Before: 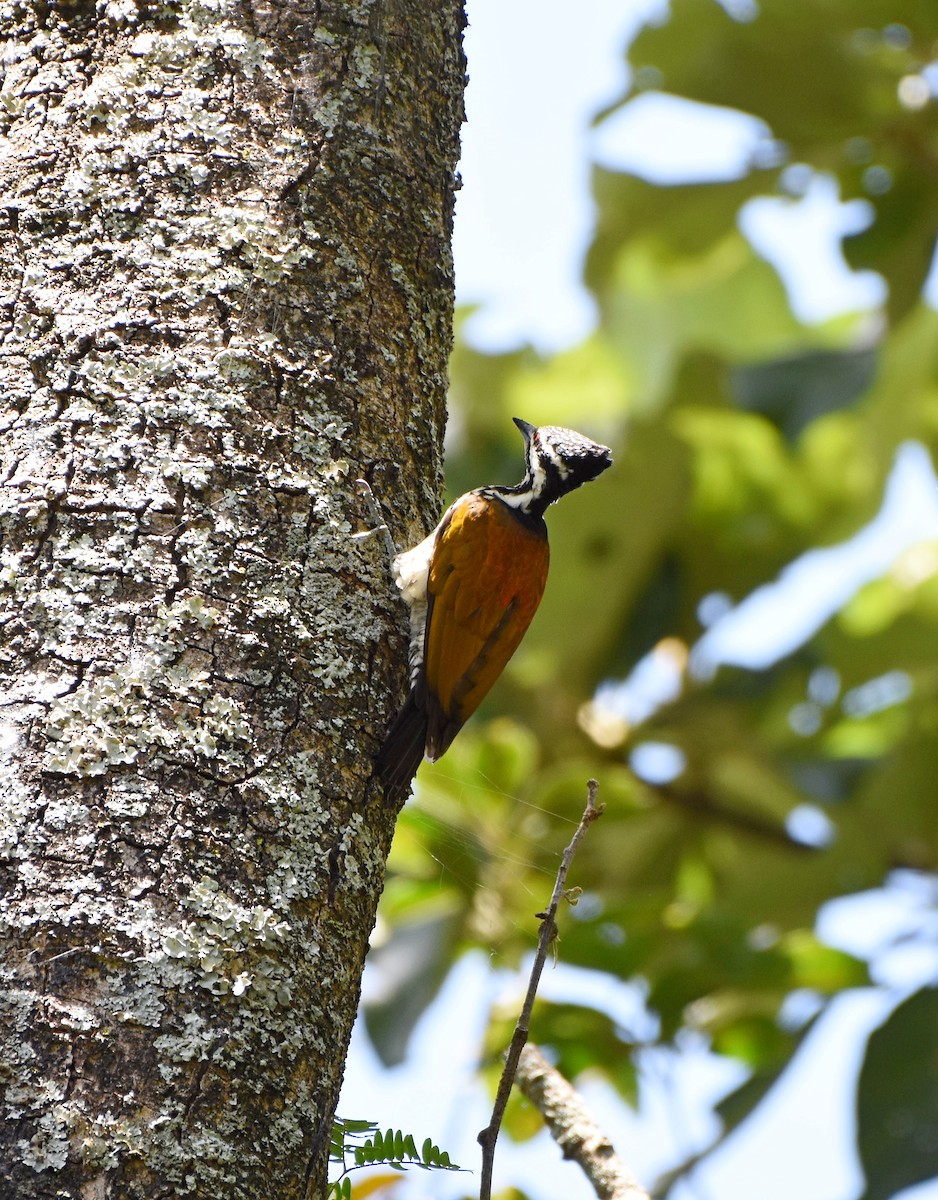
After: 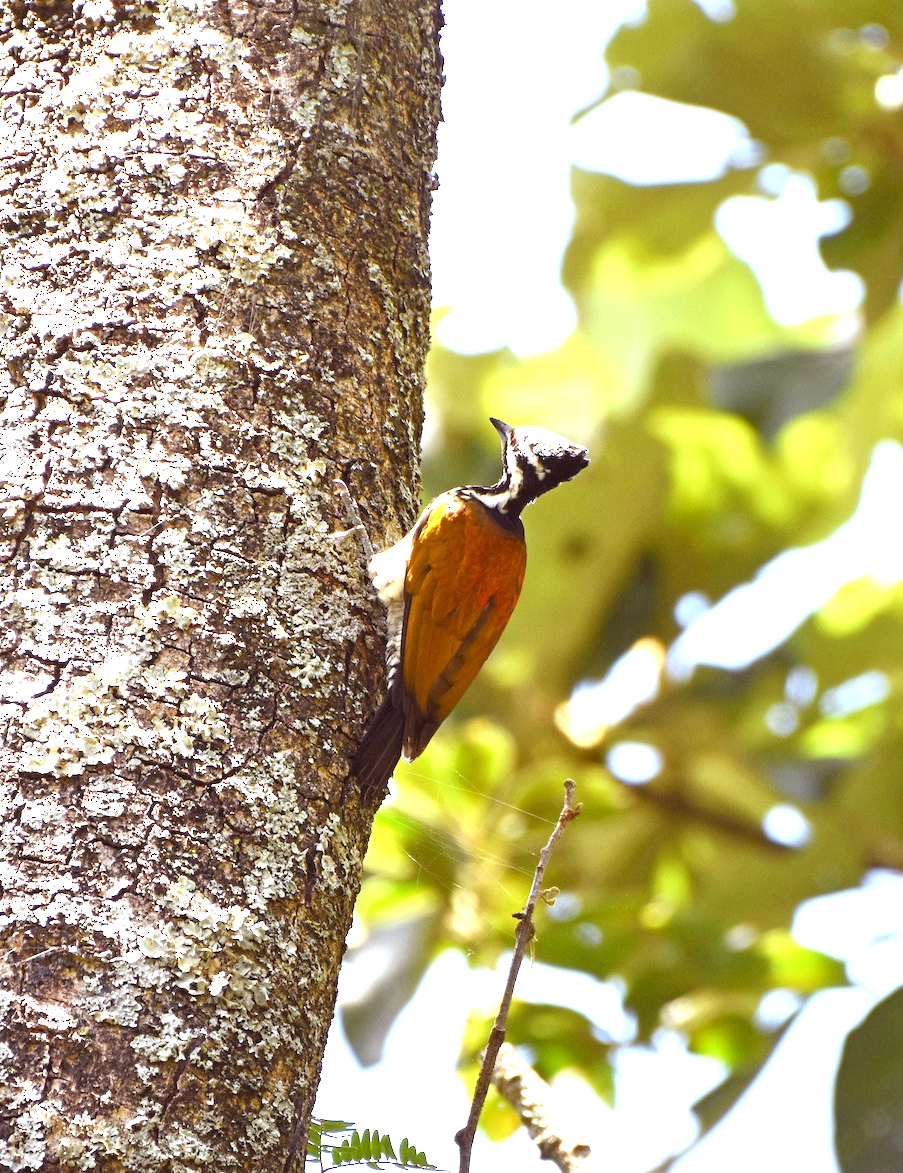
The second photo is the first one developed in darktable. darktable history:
exposure: exposure 1.16 EV, compensate exposure bias true, compensate highlight preservation false
rgb levels: mode RGB, independent channels, levels [[0, 0.474, 1], [0, 0.5, 1], [0, 0.5, 1]]
crop and rotate: left 2.536%, right 1.107%, bottom 2.246%
